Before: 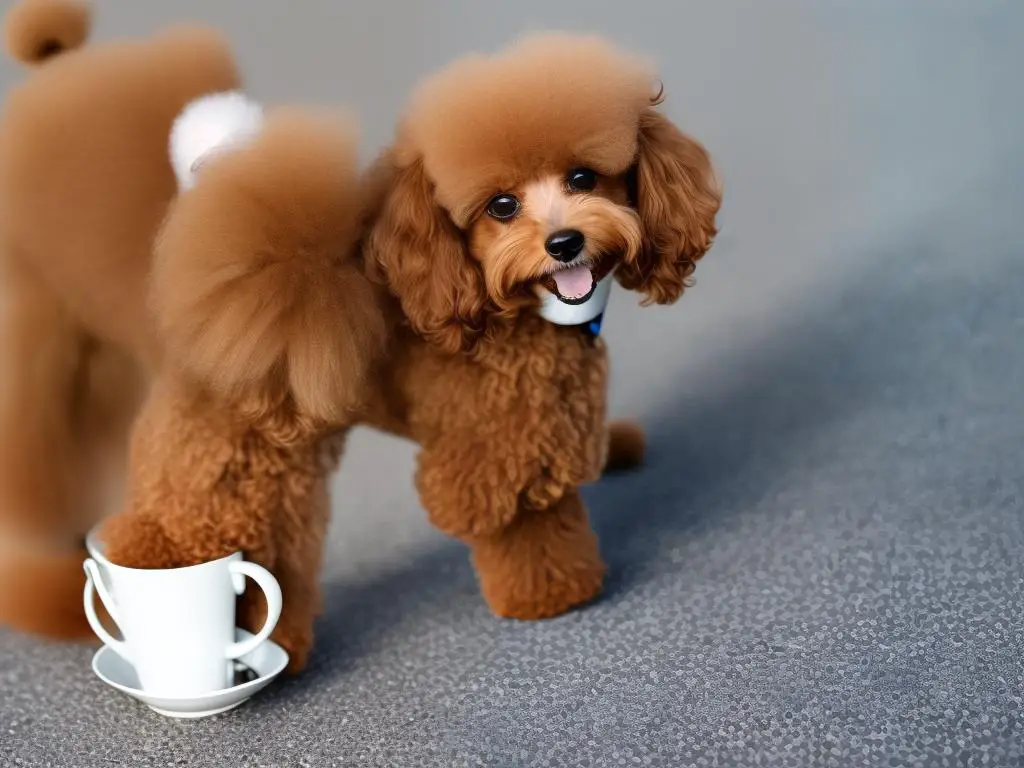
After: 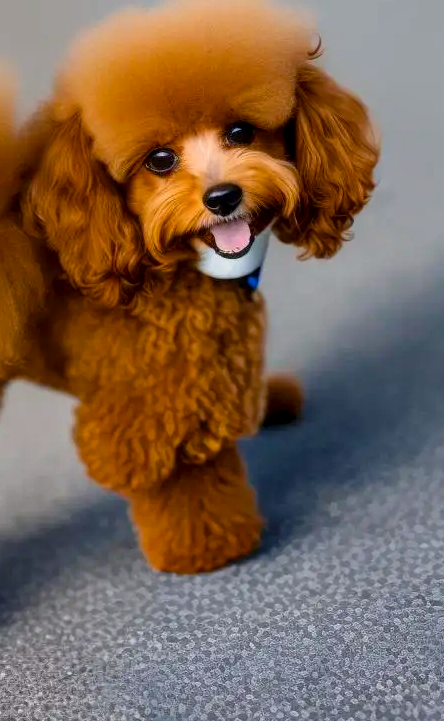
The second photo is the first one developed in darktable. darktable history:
crop: left 33.452%, top 6.025%, right 23.155%
color balance rgb: linear chroma grading › global chroma 15%, perceptual saturation grading › global saturation 30%
local contrast: on, module defaults
